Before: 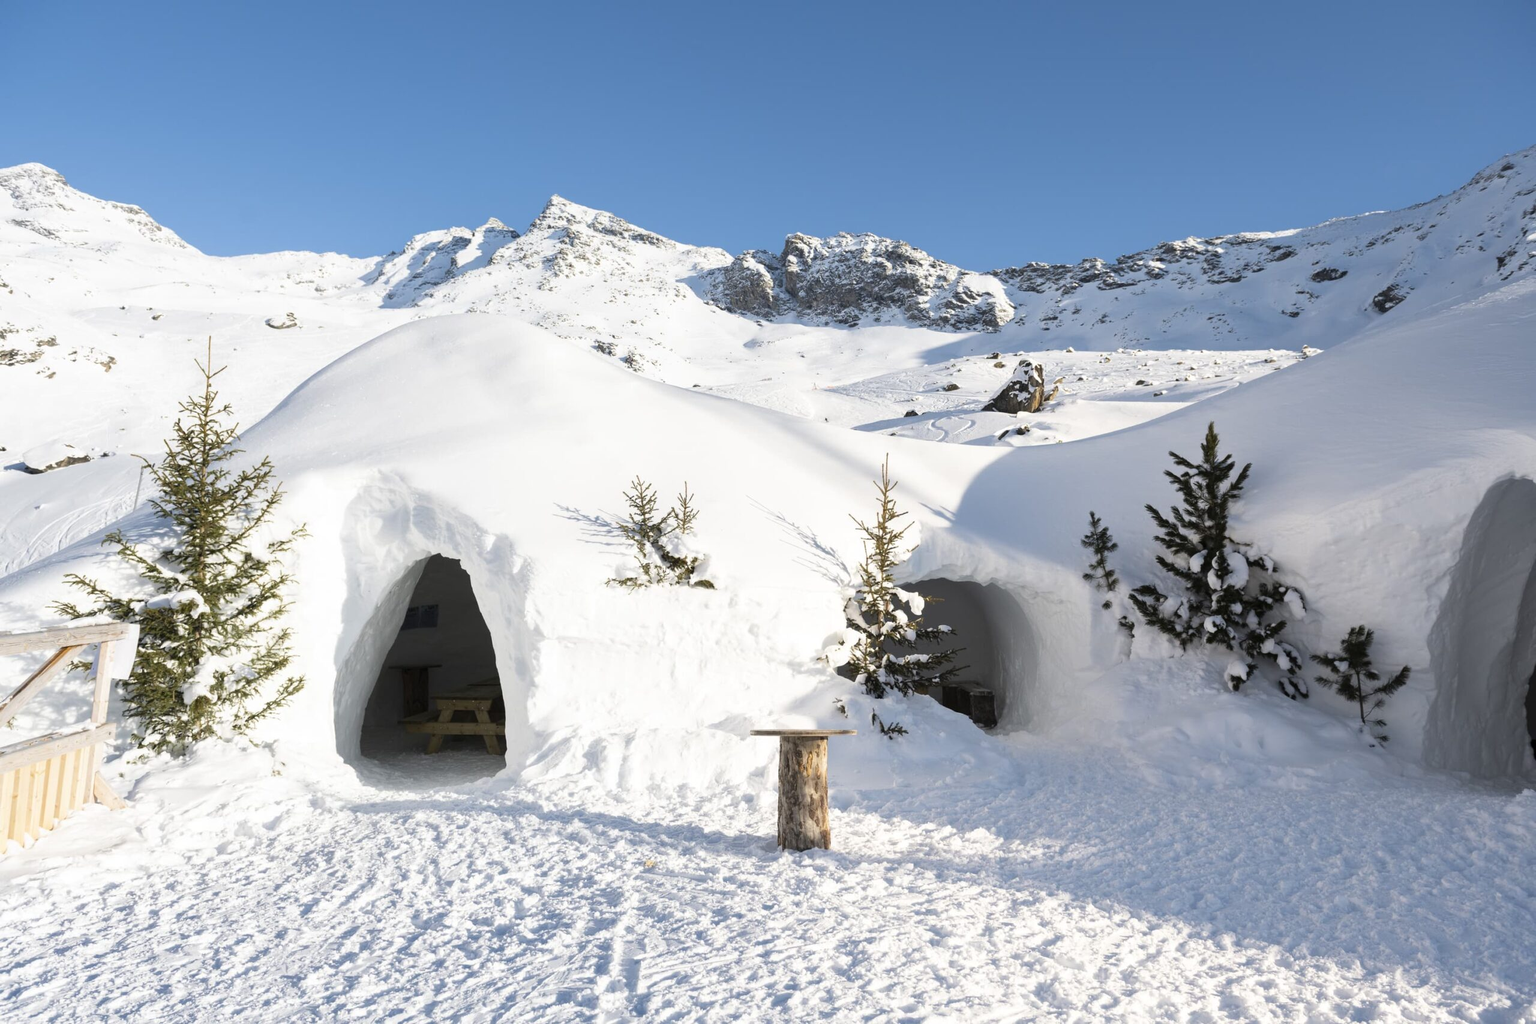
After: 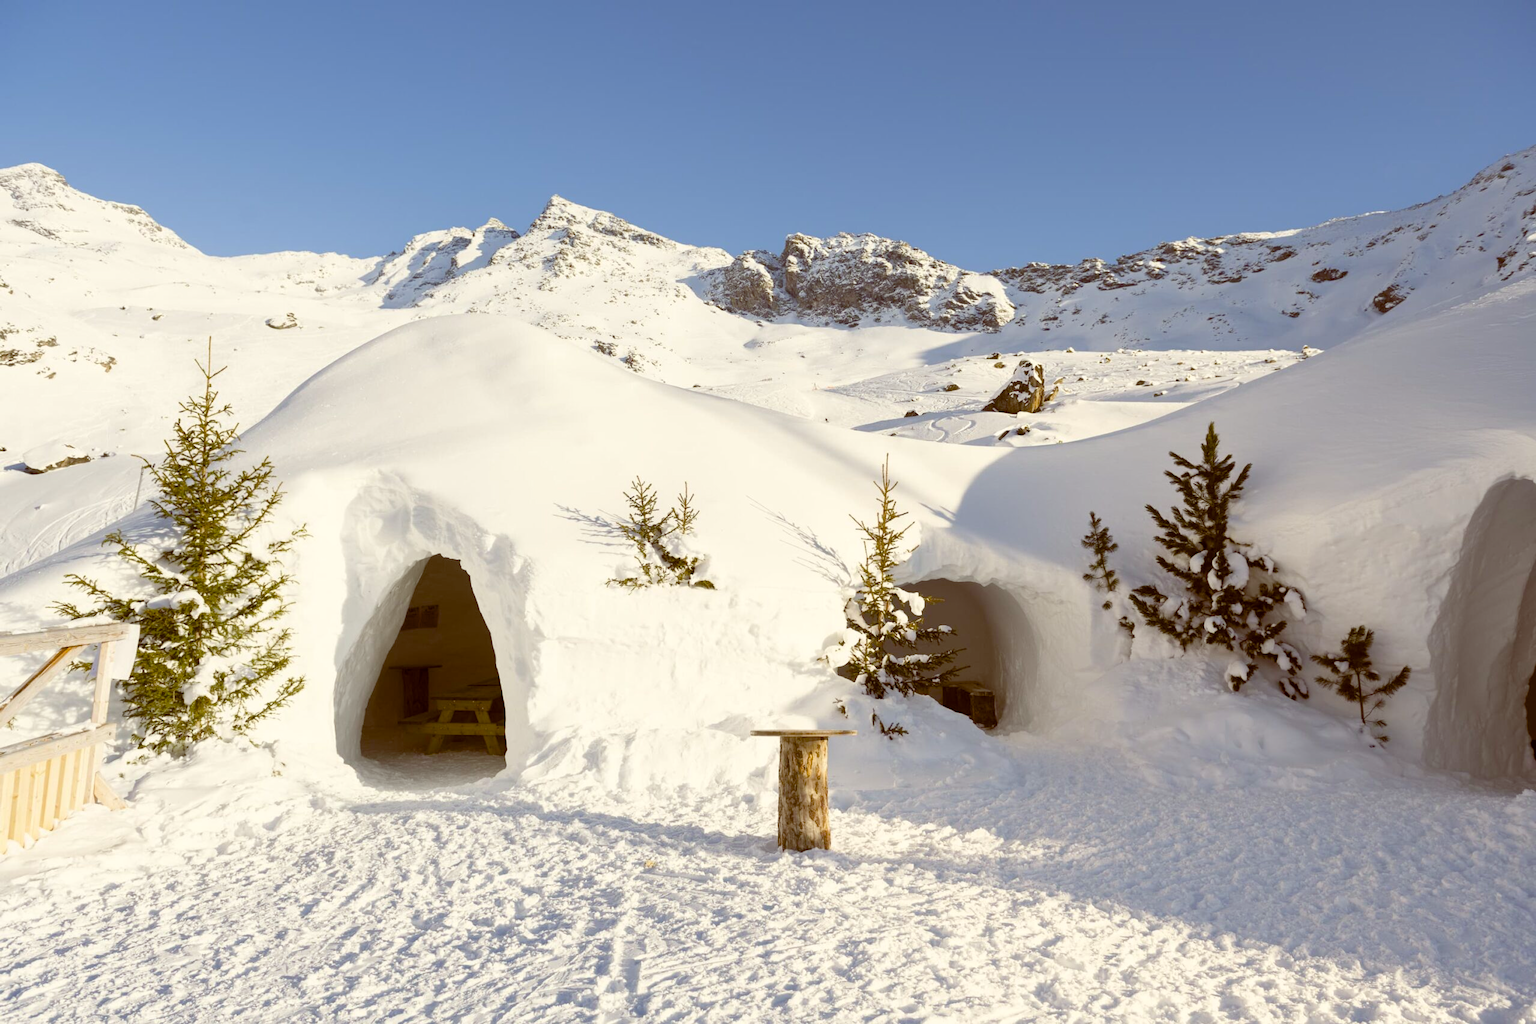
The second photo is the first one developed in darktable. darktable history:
white balance: red 1.004, blue 1.024
color balance rgb: perceptual saturation grading › global saturation 35%, perceptual saturation grading › highlights -30%, perceptual saturation grading › shadows 35%, perceptual brilliance grading › global brilliance 3%, perceptual brilliance grading › highlights -3%, perceptual brilliance grading › shadows 3%
color balance: lift [1.001, 1.007, 1, 0.993], gamma [1.023, 1.026, 1.01, 0.974], gain [0.964, 1.059, 1.073, 0.927]
rgb levels: preserve colors max RGB
